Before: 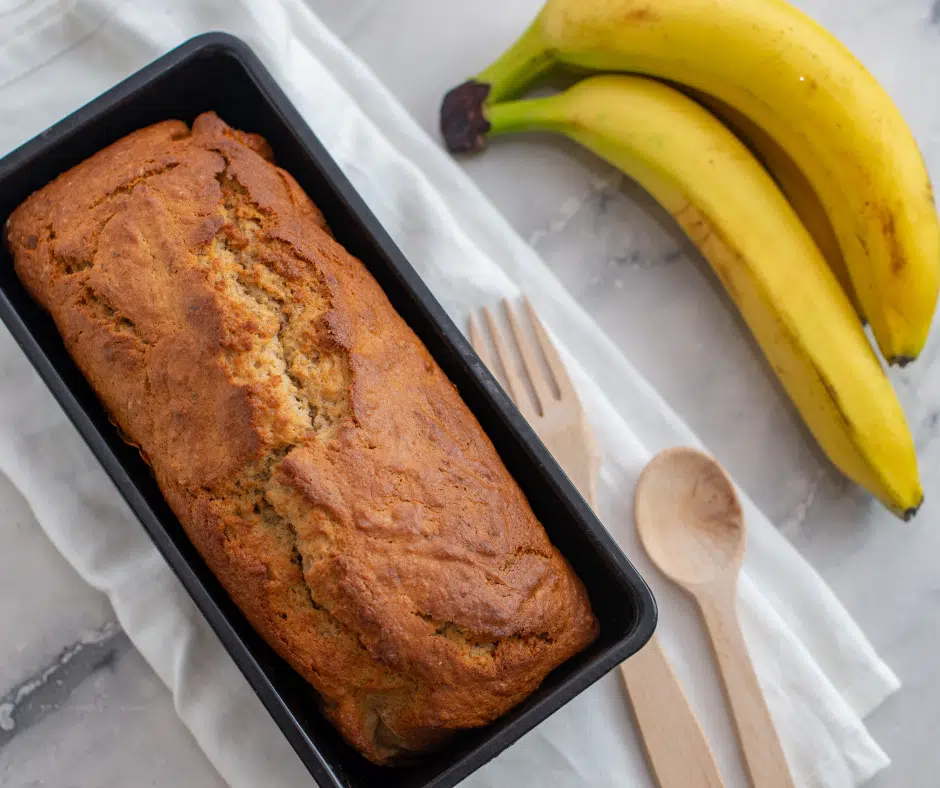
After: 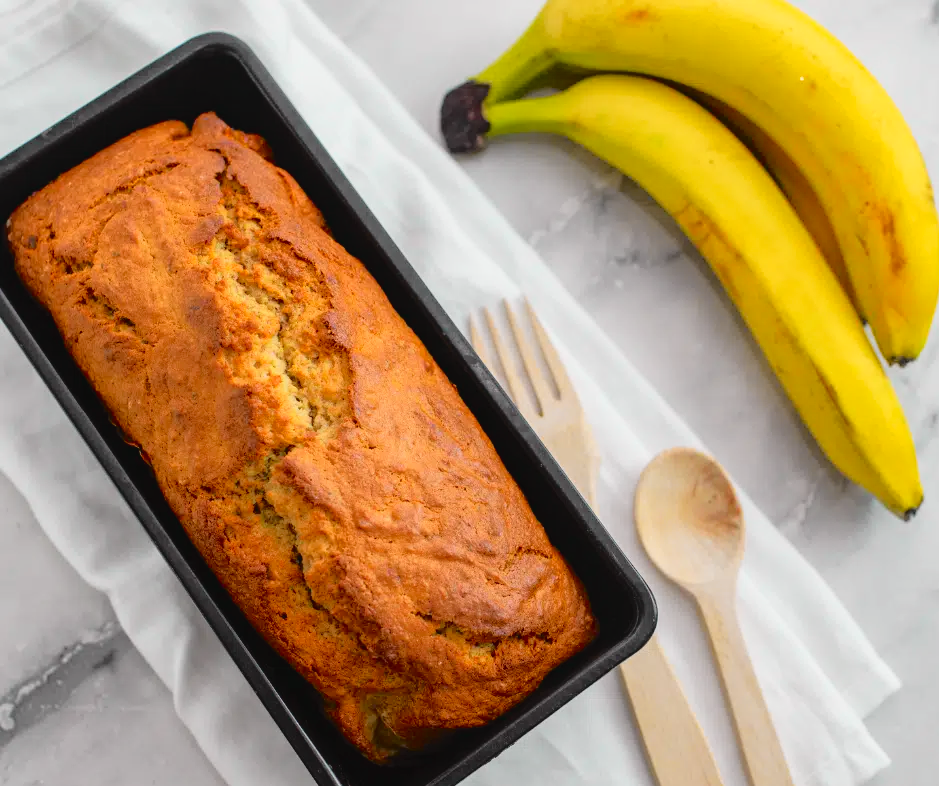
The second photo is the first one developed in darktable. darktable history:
tone curve: curves: ch0 [(0, 0.029) (0.168, 0.142) (0.359, 0.44) (0.469, 0.544) (0.634, 0.722) (0.858, 0.903) (1, 0.968)]; ch1 [(0, 0) (0.437, 0.453) (0.472, 0.47) (0.502, 0.502) (0.54, 0.534) (0.57, 0.592) (0.618, 0.66) (0.699, 0.749) (0.859, 0.899) (1, 1)]; ch2 [(0, 0) (0.33, 0.301) (0.421, 0.443) (0.476, 0.498) (0.505, 0.503) (0.547, 0.557) (0.586, 0.634) (0.608, 0.676) (1, 1)], color space Lab, independent channels, preserve colors none
crop: top 0.05%, bottom 0.098%
